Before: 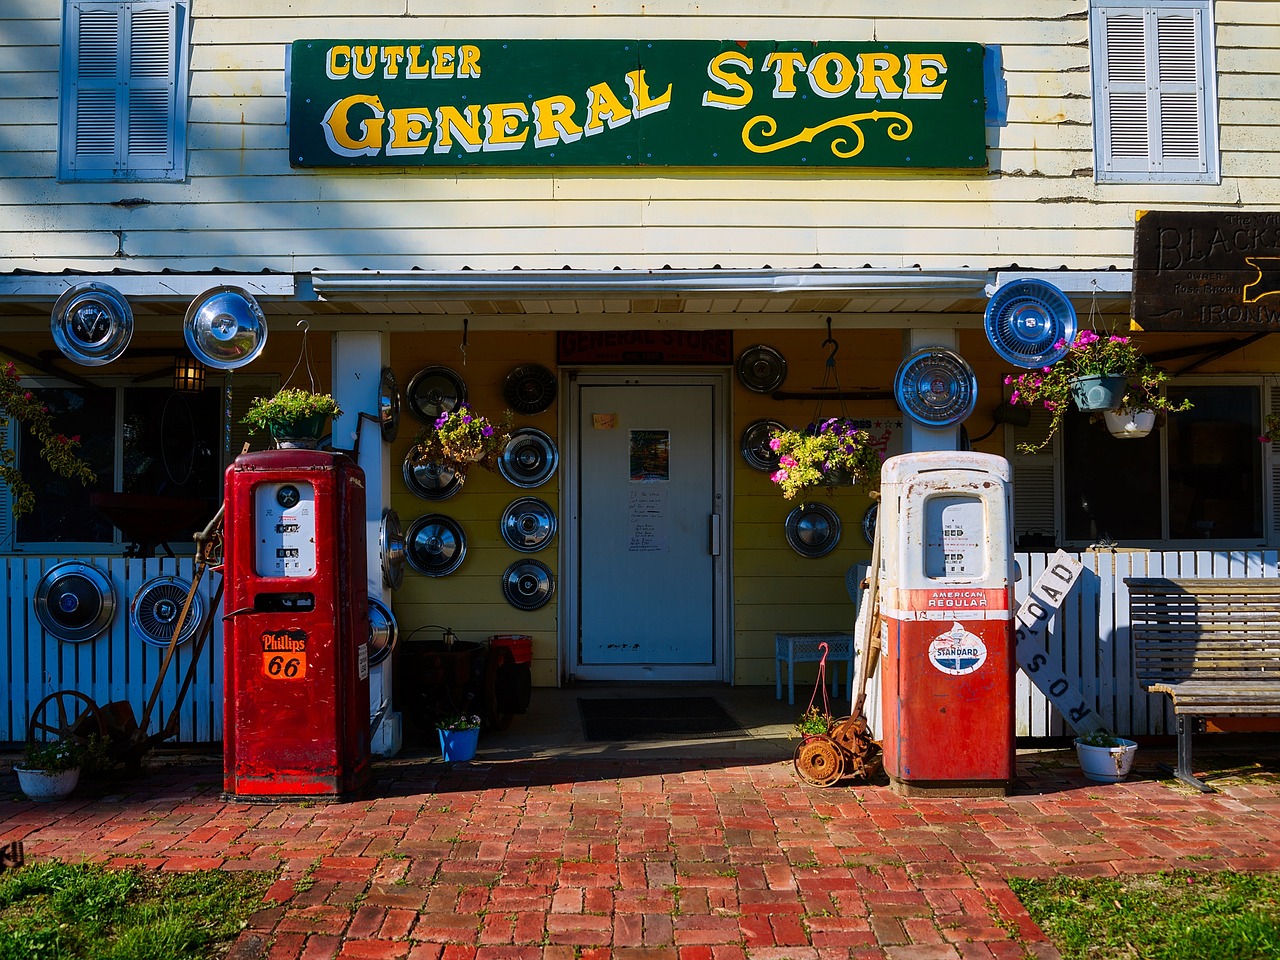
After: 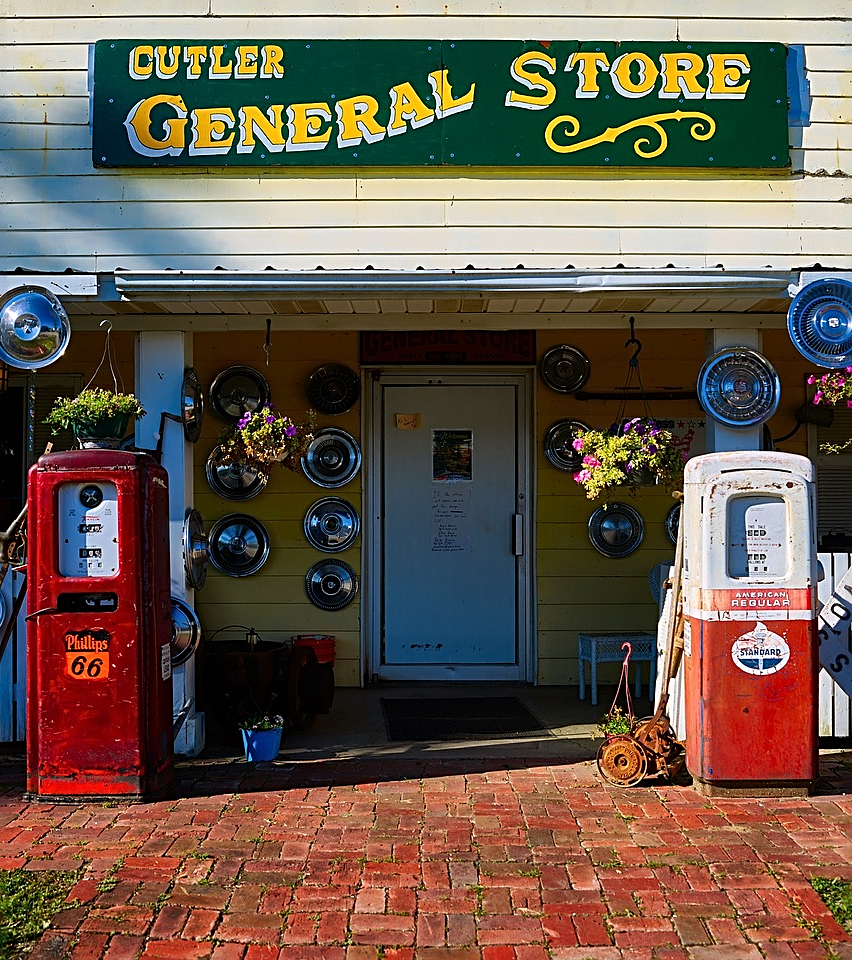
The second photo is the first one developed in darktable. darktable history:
crop and rotate: left 15.434%, right 17.972%
sharpen: radius 2.732
